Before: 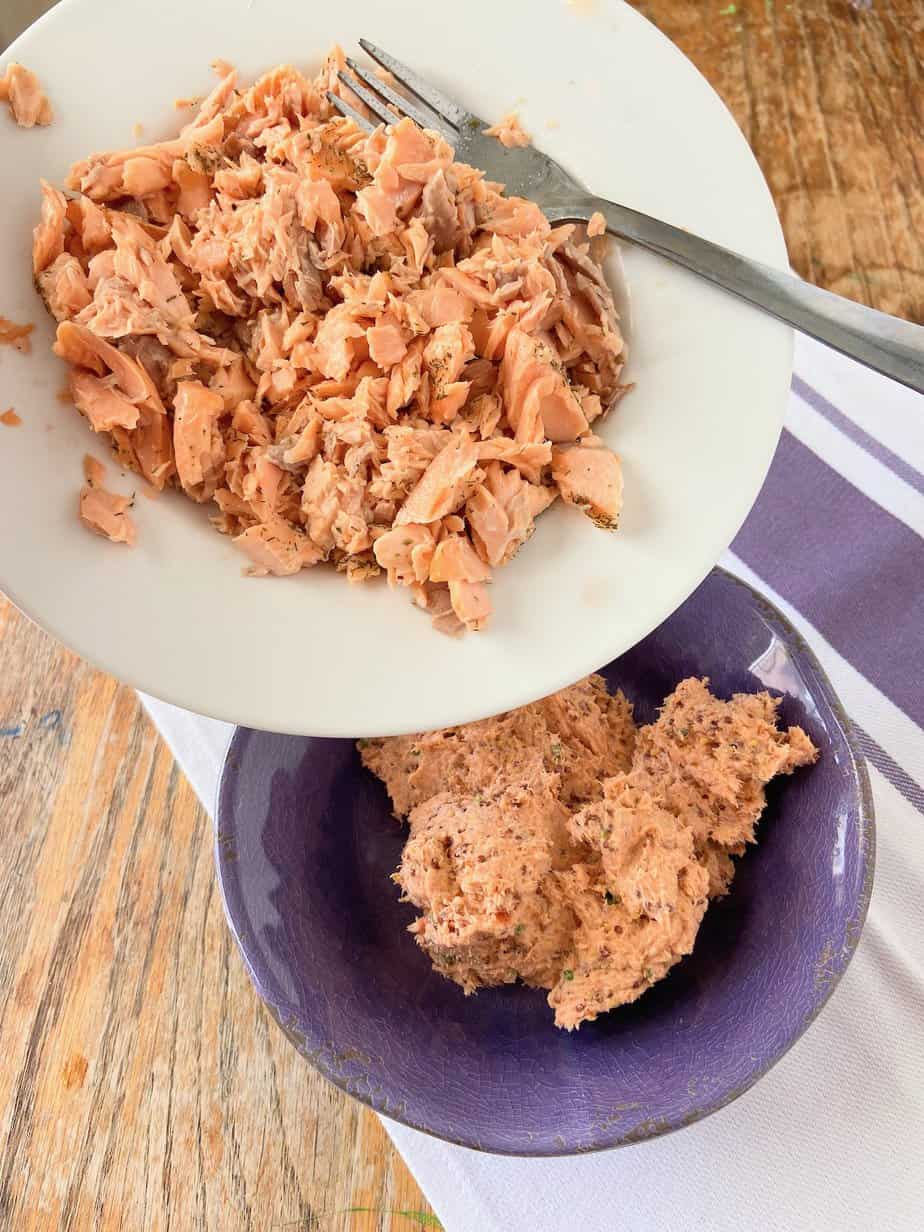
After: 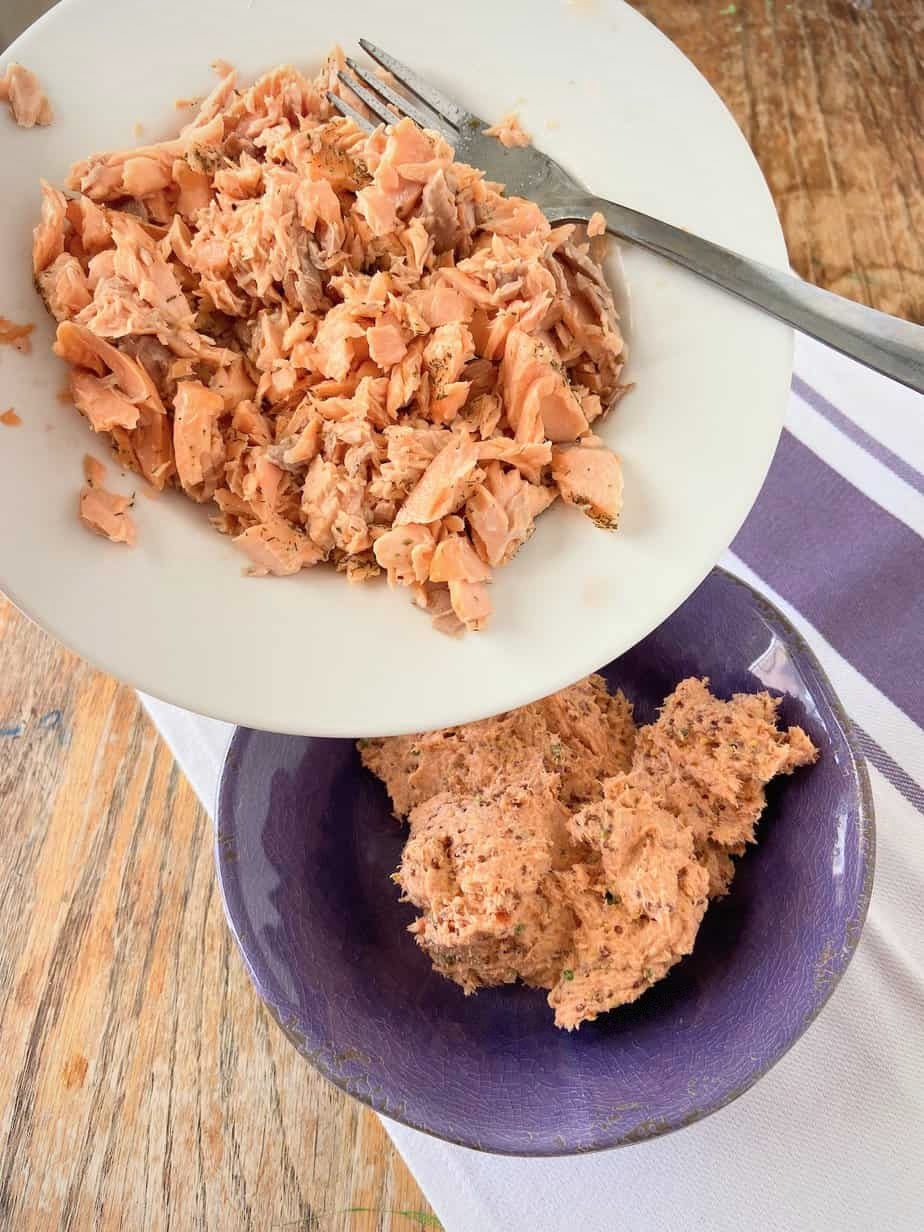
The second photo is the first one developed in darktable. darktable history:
vignetting: fall-off start 85%, fall-off radius 80%, brightness -0.182, saturation -0.3, width/height ratio 1.219, dithering 8-bit output, unbound false
tone equalizer: on, module defaults
